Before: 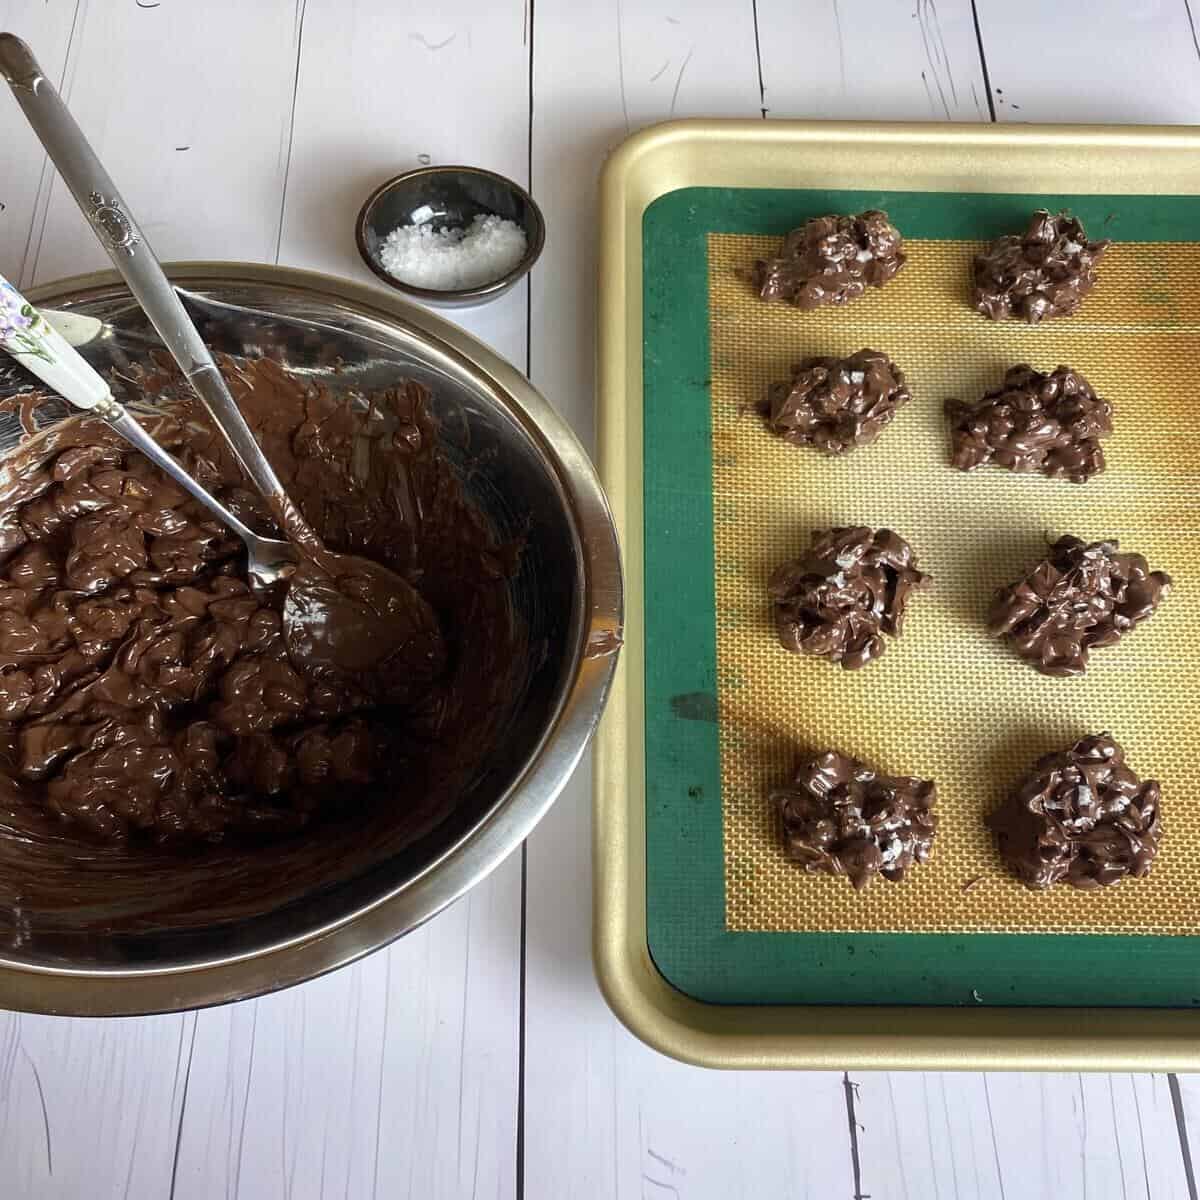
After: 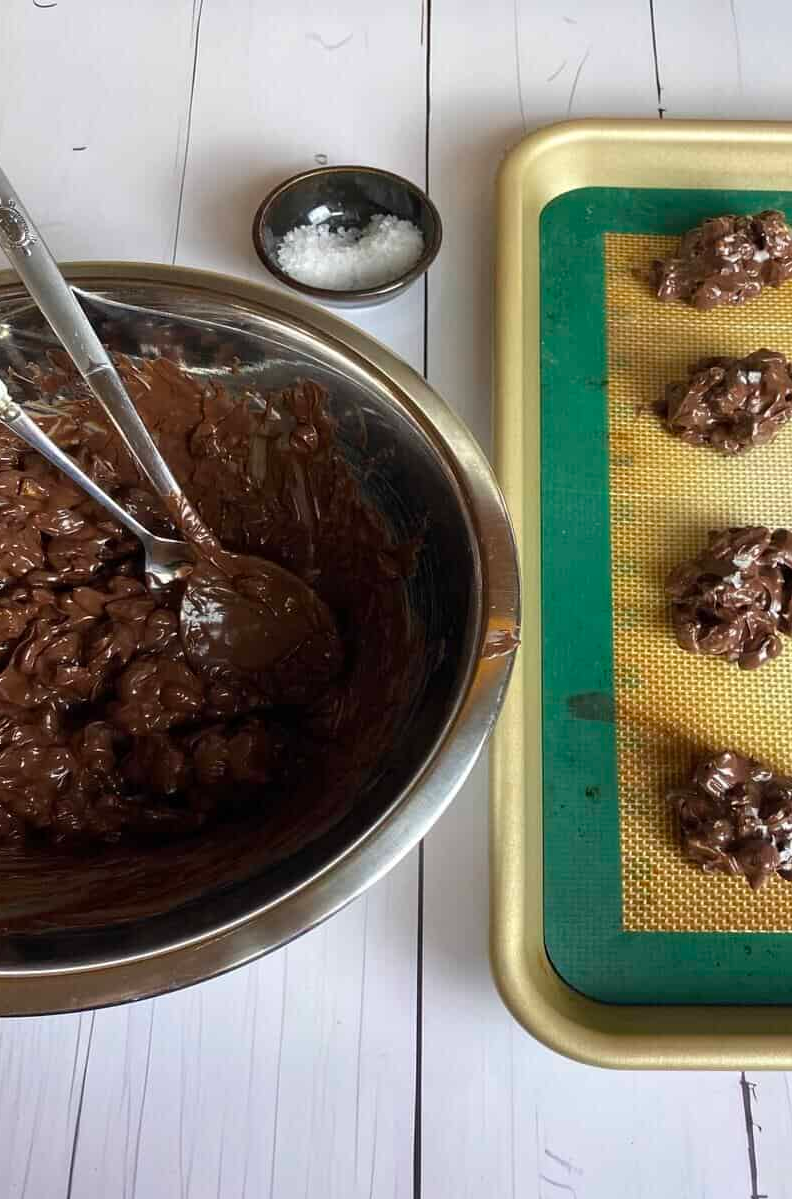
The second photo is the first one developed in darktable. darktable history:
crop and rotate: left 8.653%, right 25.335%
levels: mode automatic, levels [0, 0.281, 0.562]
